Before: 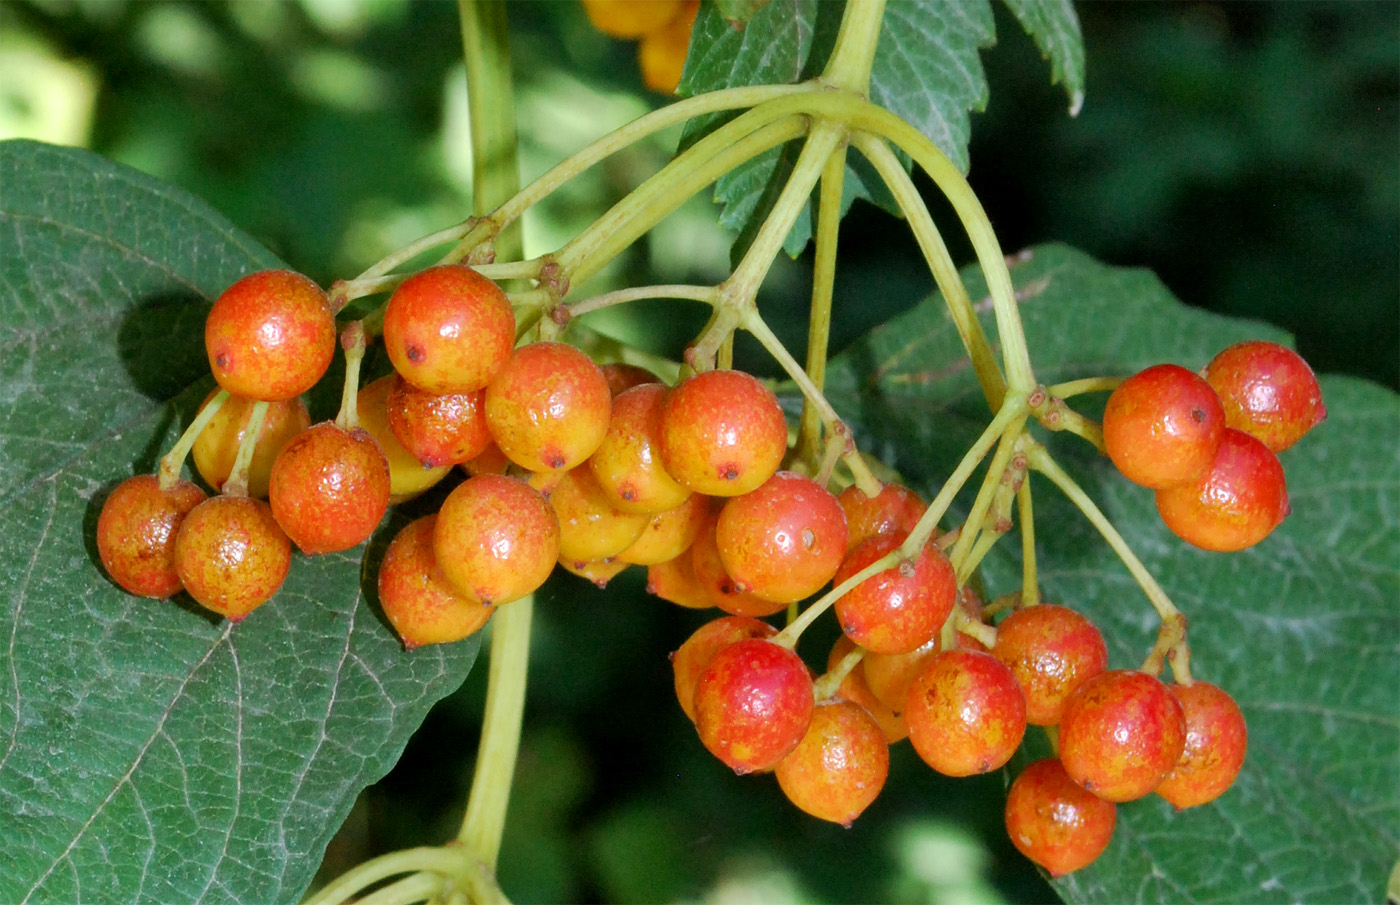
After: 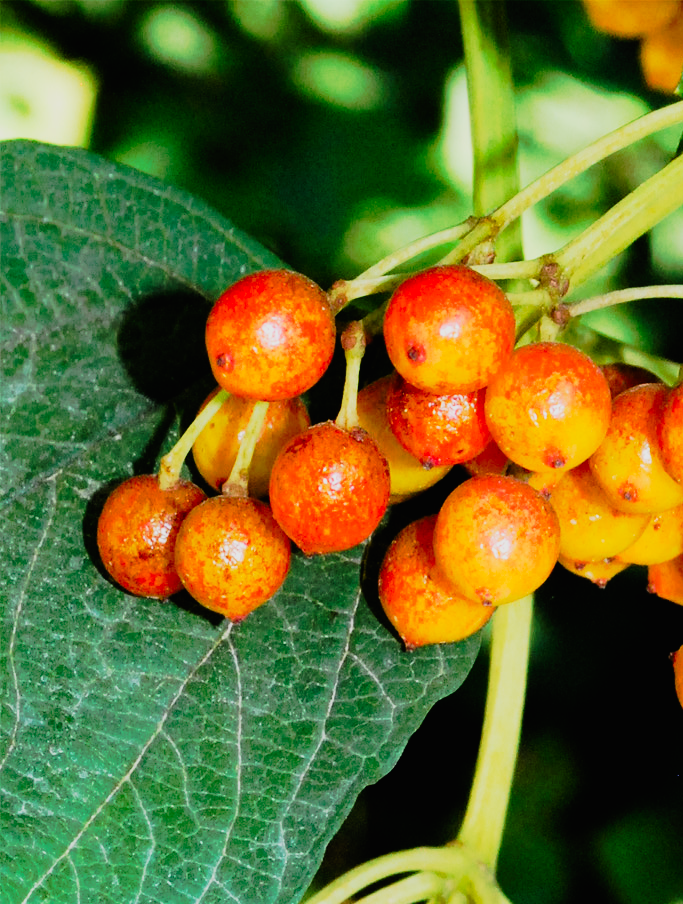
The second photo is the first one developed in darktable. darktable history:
tone curve: curves: ch0 [(0, 0.008) (0.081, 0.044) (0.177, 0.123) (0.283, 0.253) (0.416, 0.449) (0.495, 0.524) (0.661, 0.756) (0.796, 0.859) (1, 0.951)]; ch1 [(0, 0) (0.161, 0.092) (0.35, 0.33) (0.392, 0.392) (0.427, 0.426) (0.479, 0.472) (0.505, 0.5) (0.521, 0.524) (0.567, 0.556) (0.583, 0.588) (0.625, 0.627) (0.678, 0.733) (1, 1)]; ch2 [(0, 0) (0.346, 0.362) (0.404, 0.427) (0.502, 0.499) (0.531, 0.523) (0.544, 0.561) (0.58, 0.59) (0.629, 0.642) (0.717, 0.678) (1, 1)], preserve colors none
filmic rgb: black relative exposure -7.5 EV, white relative exposure 5 EV, hardness 3.33, contrast 1.3
crop and rotate: left 0.059%, top 0%, right 51.102%
color correction: highlights b* 0.038, saturation 1.12
